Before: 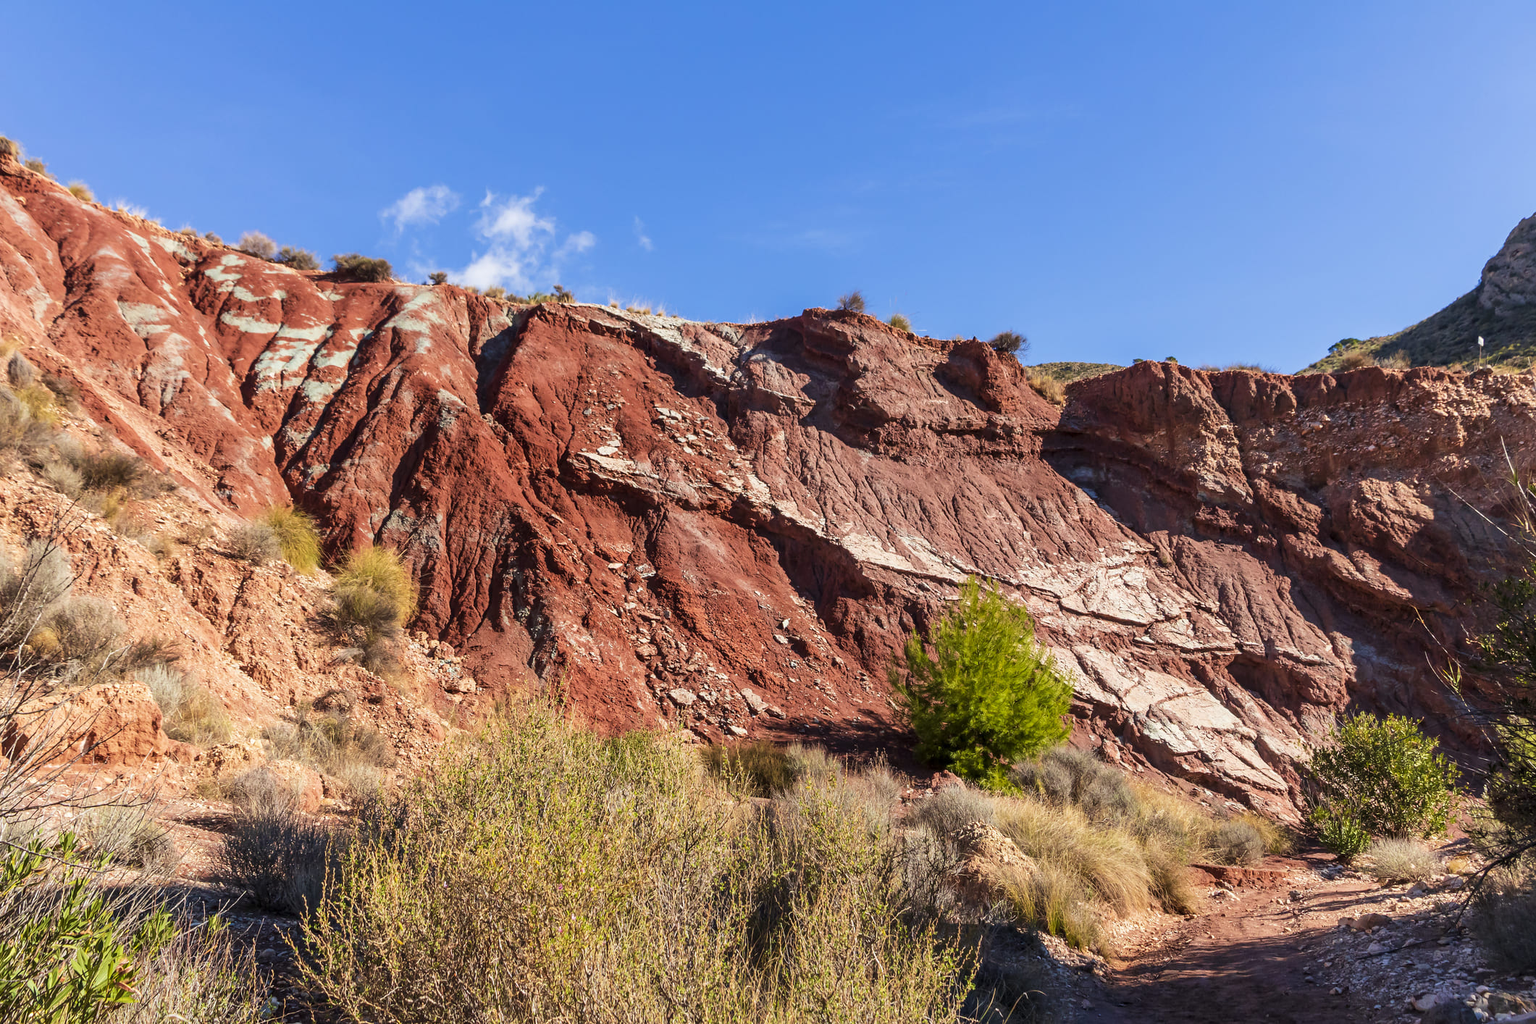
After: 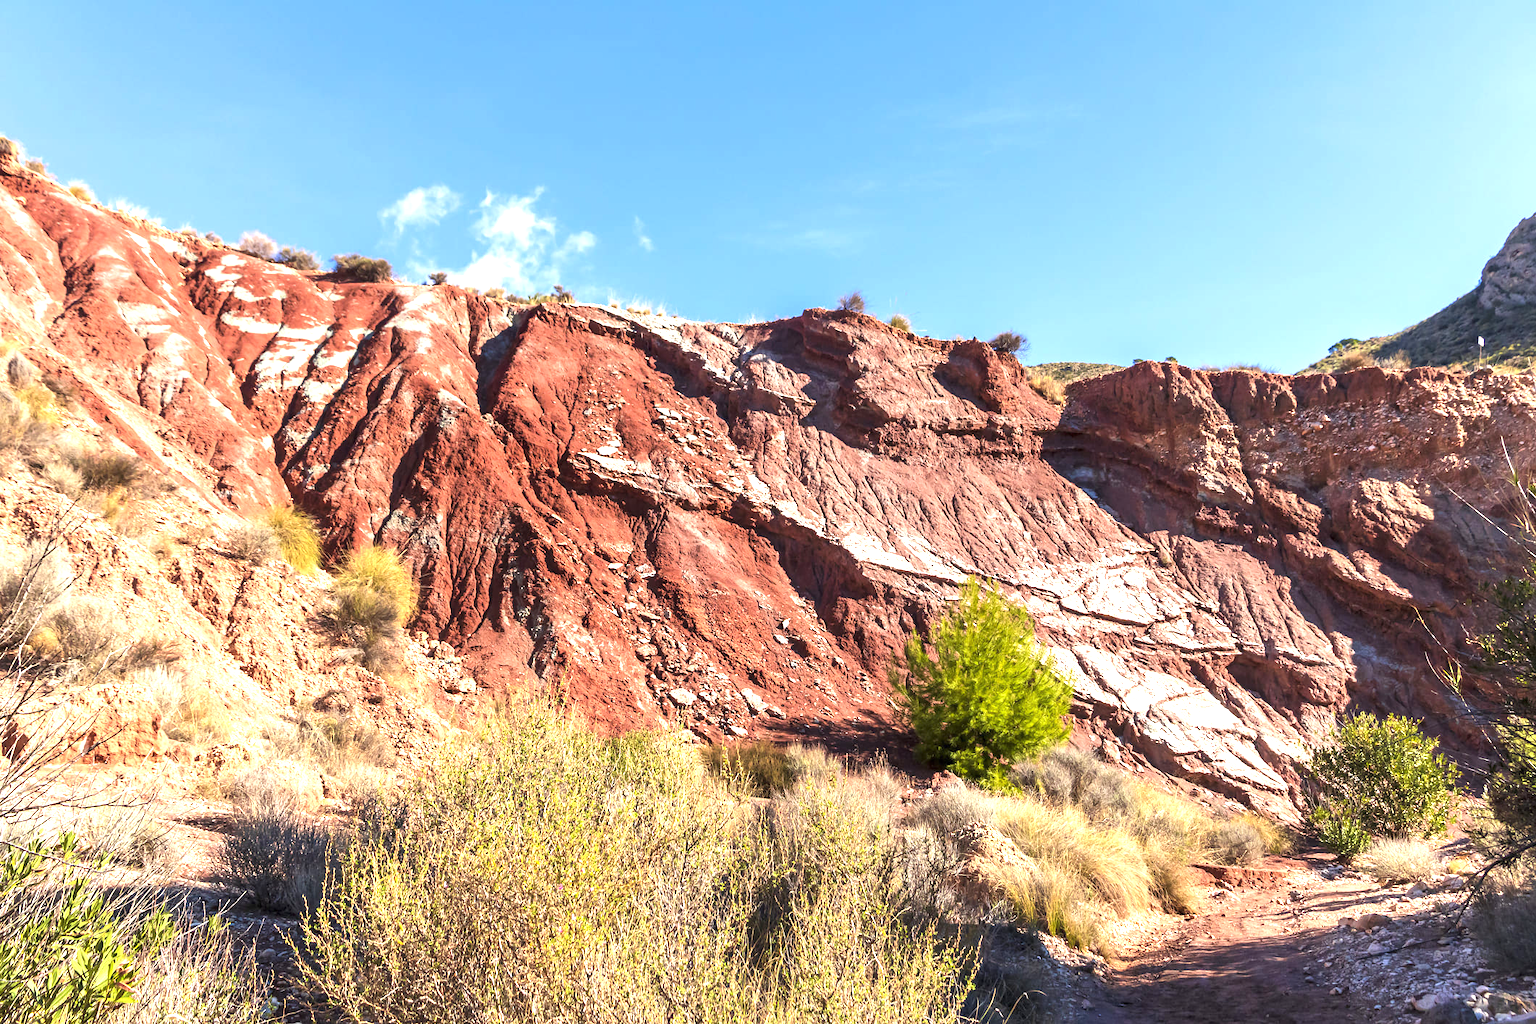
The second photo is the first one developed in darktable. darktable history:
color correction: highlights b* -0.06
exposure: black level correction 0, exposure 1.107 EV, compensate exposure bias true, compensate highlight preservation false
